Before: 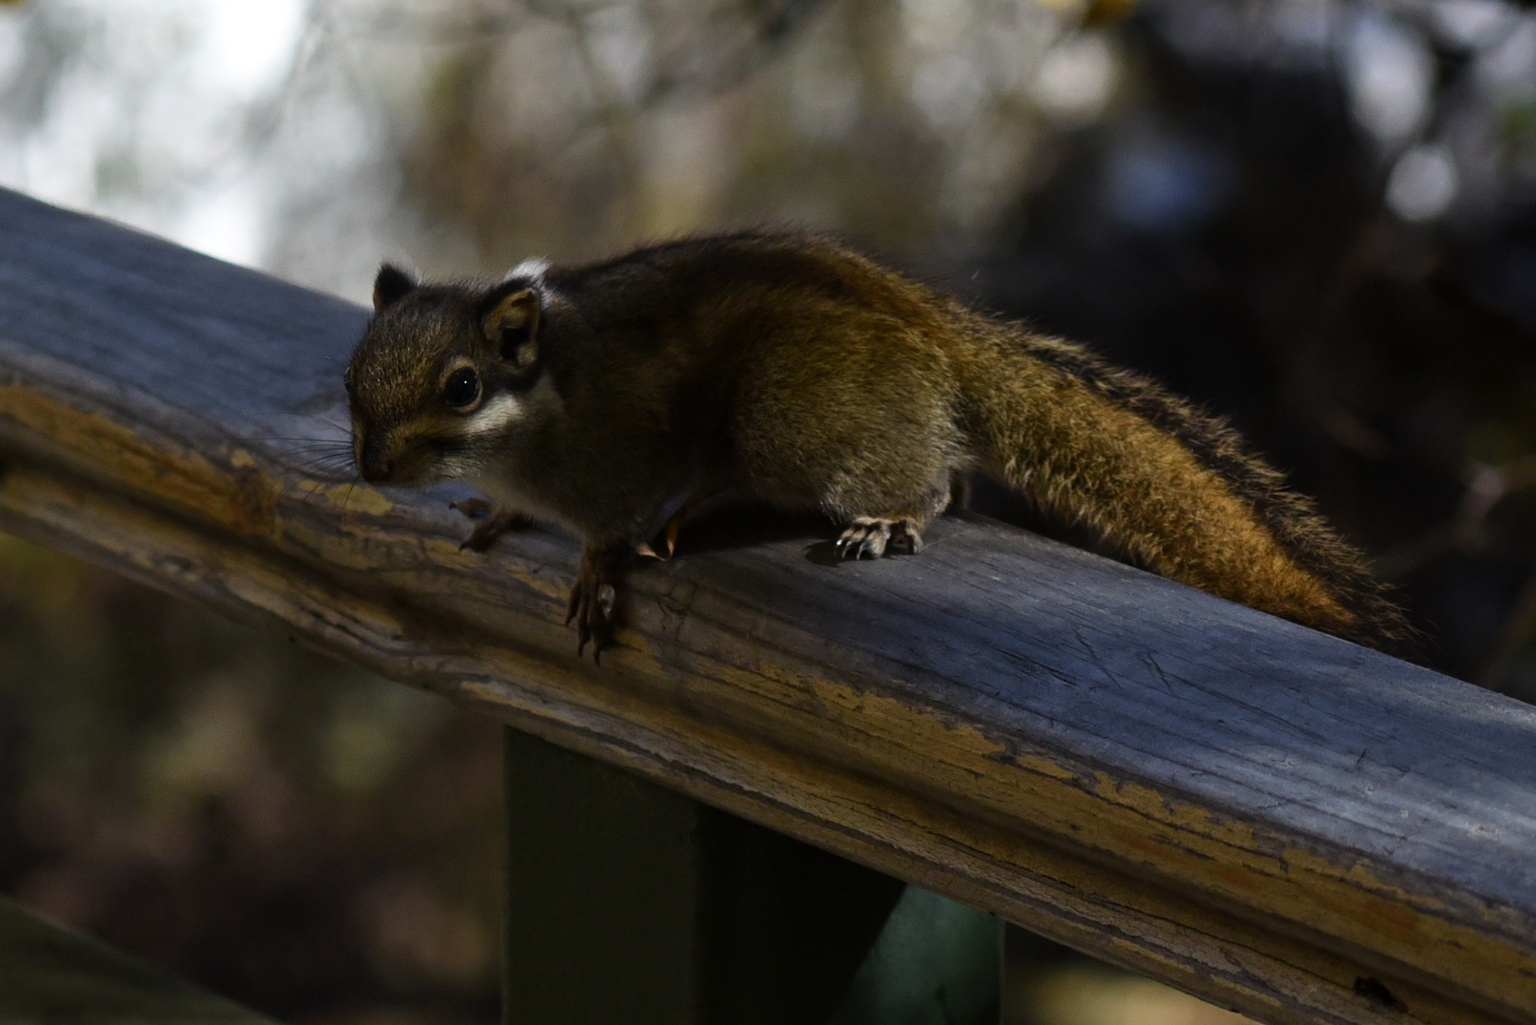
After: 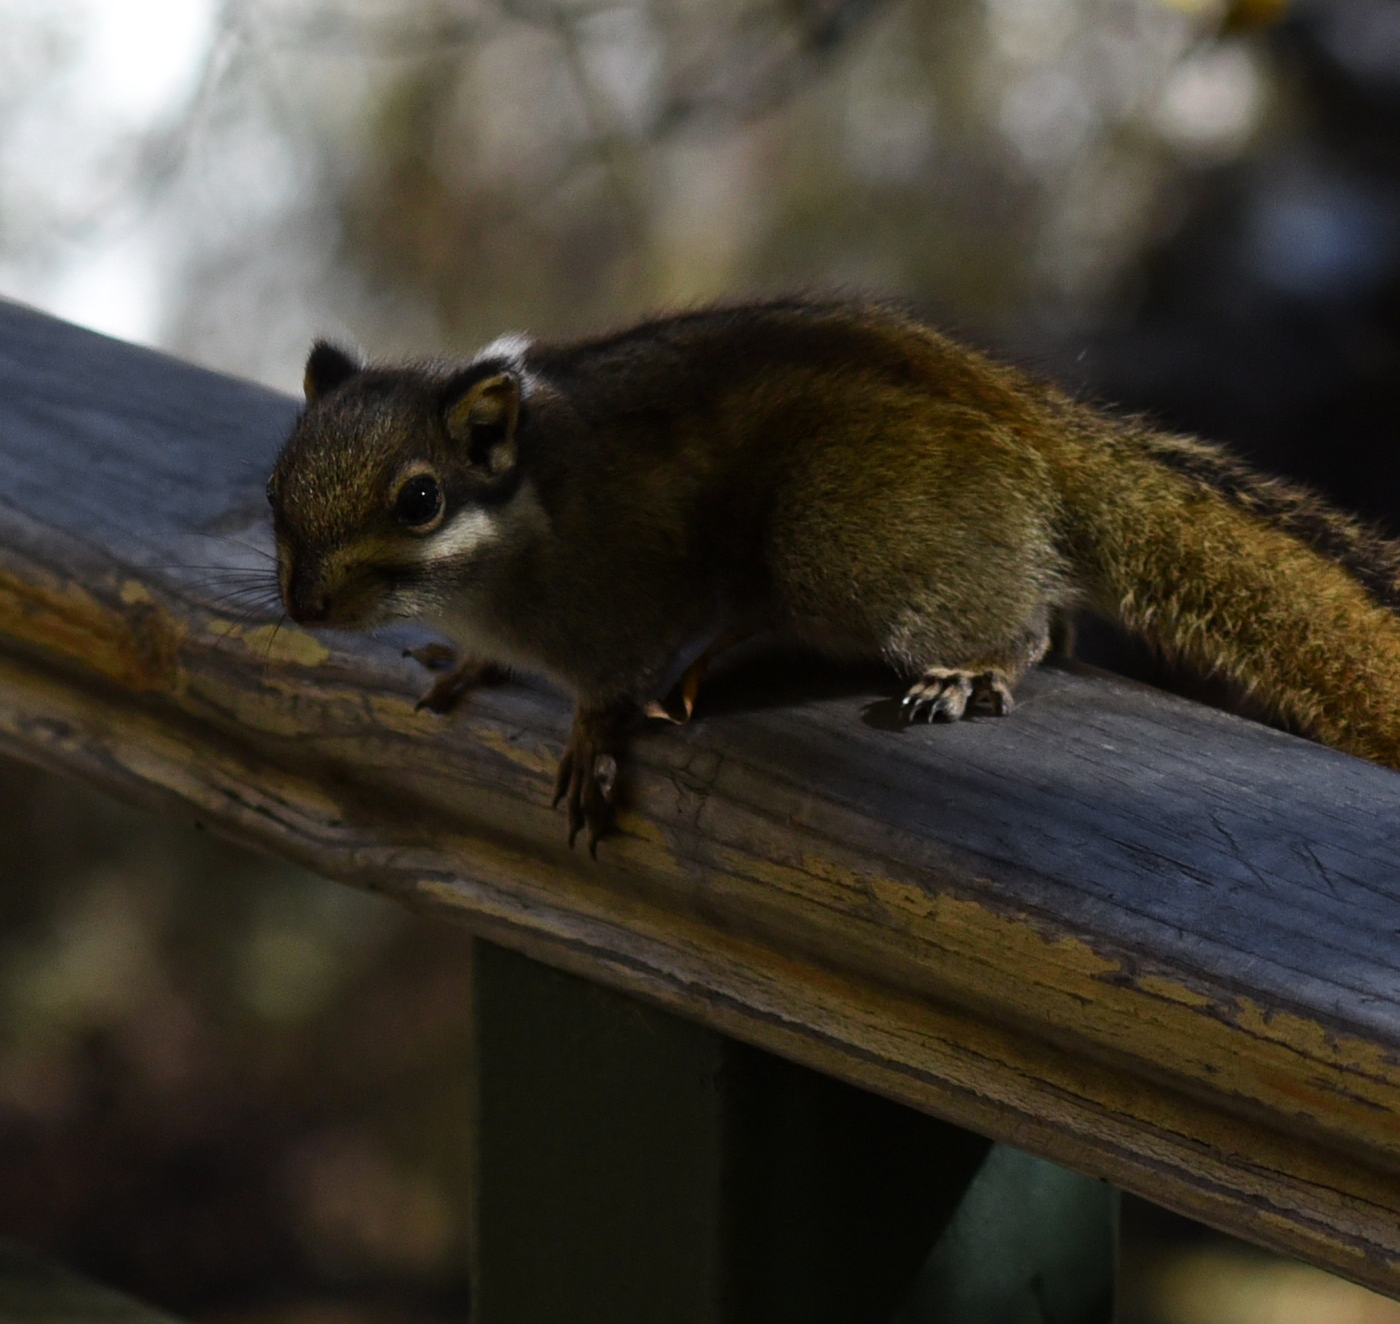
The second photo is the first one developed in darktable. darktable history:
crop and rotate: left 9.036%, right 20.351%
color zones: curves: ch0 [(0, 0.533) (0.126, 0.533) (0.234, 0.533) (0.368, 0.357) (0.5, 0.5) (0.625, 0.5) (0.74, 0.637) (0.875, 0.5)]; ch1 [(0.004, 0.708) (0.129, 0.662) (0.25, 0.5) (0.375, 0.331) (0.496, 0.396) (0.625, 0.649) (0.739, 0.26) (0.875, 0.5) (1, 0.478)]; ch2 [(0, 0.409) (0.132, 0.403) (0.236, 0.558) (0.379, 0.448) (0.5, 0.5) (0.625, 0.5) (0.691, 0.39) (0.875, 0.5)], mix -62.63%
